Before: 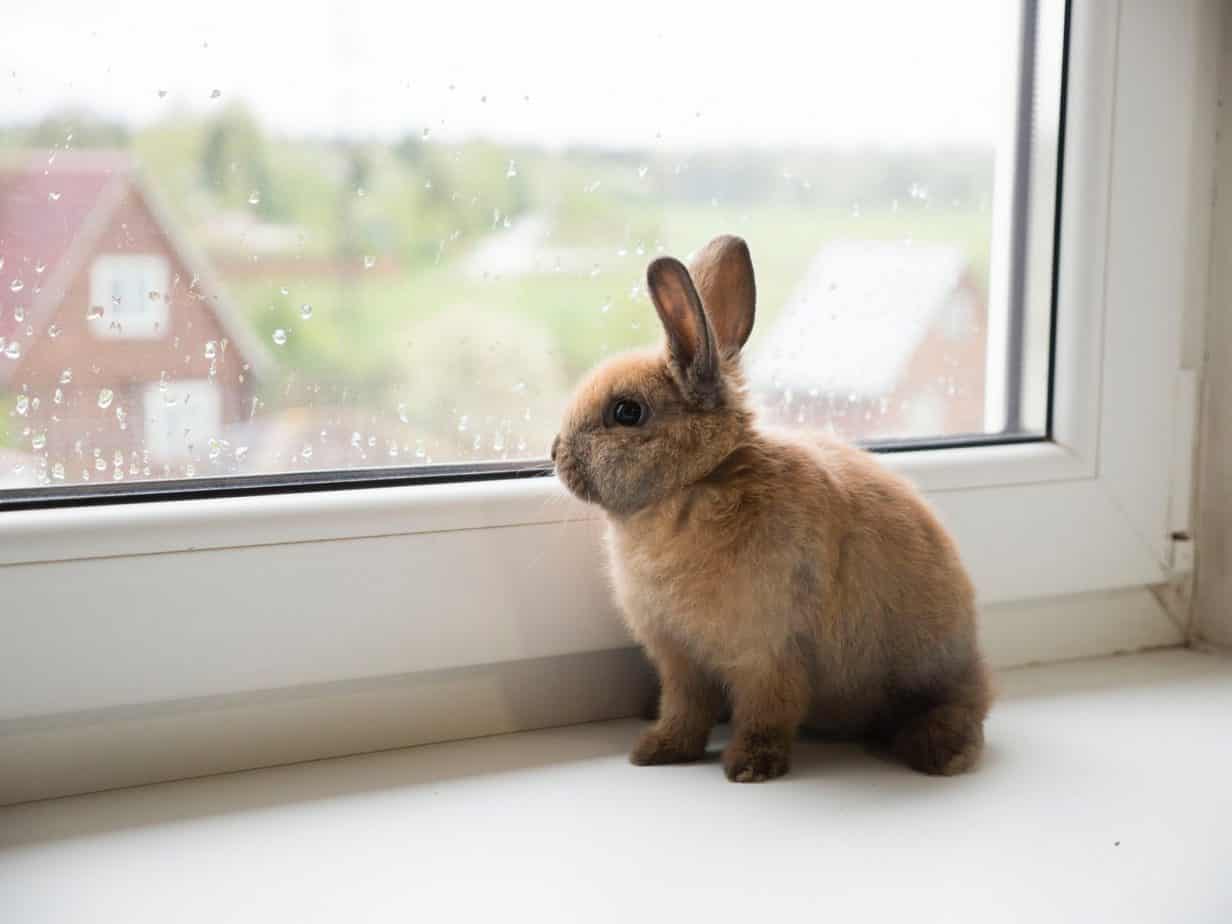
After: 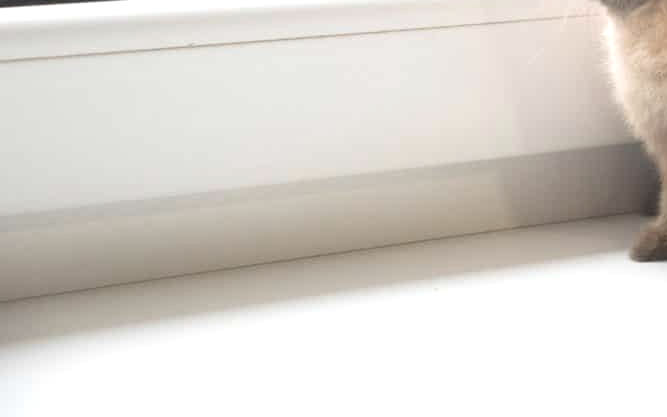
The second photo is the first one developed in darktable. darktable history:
contrast brightness saturation: contrast -0.268, saturation -0.449
exposure: black level correction 0, exposure 1.2 EV, compensate highlight preservation false
crop and rotate: top 54.641%, right 45.815%, bottom 0.167%
